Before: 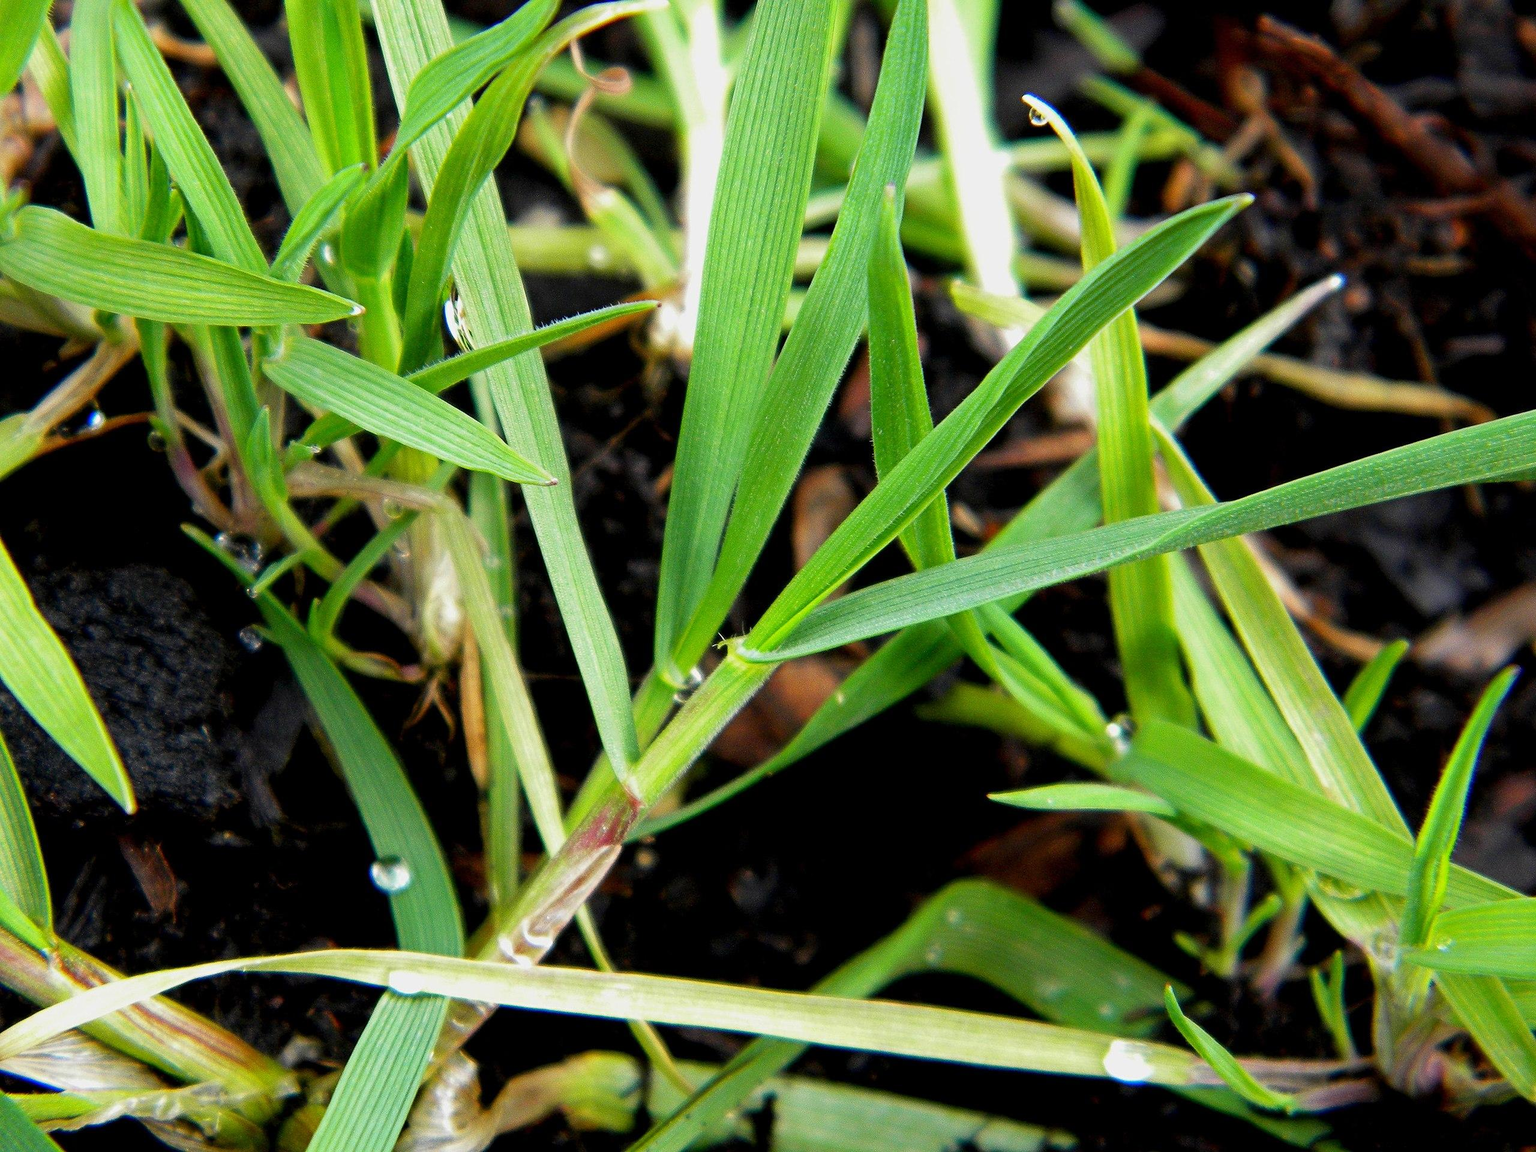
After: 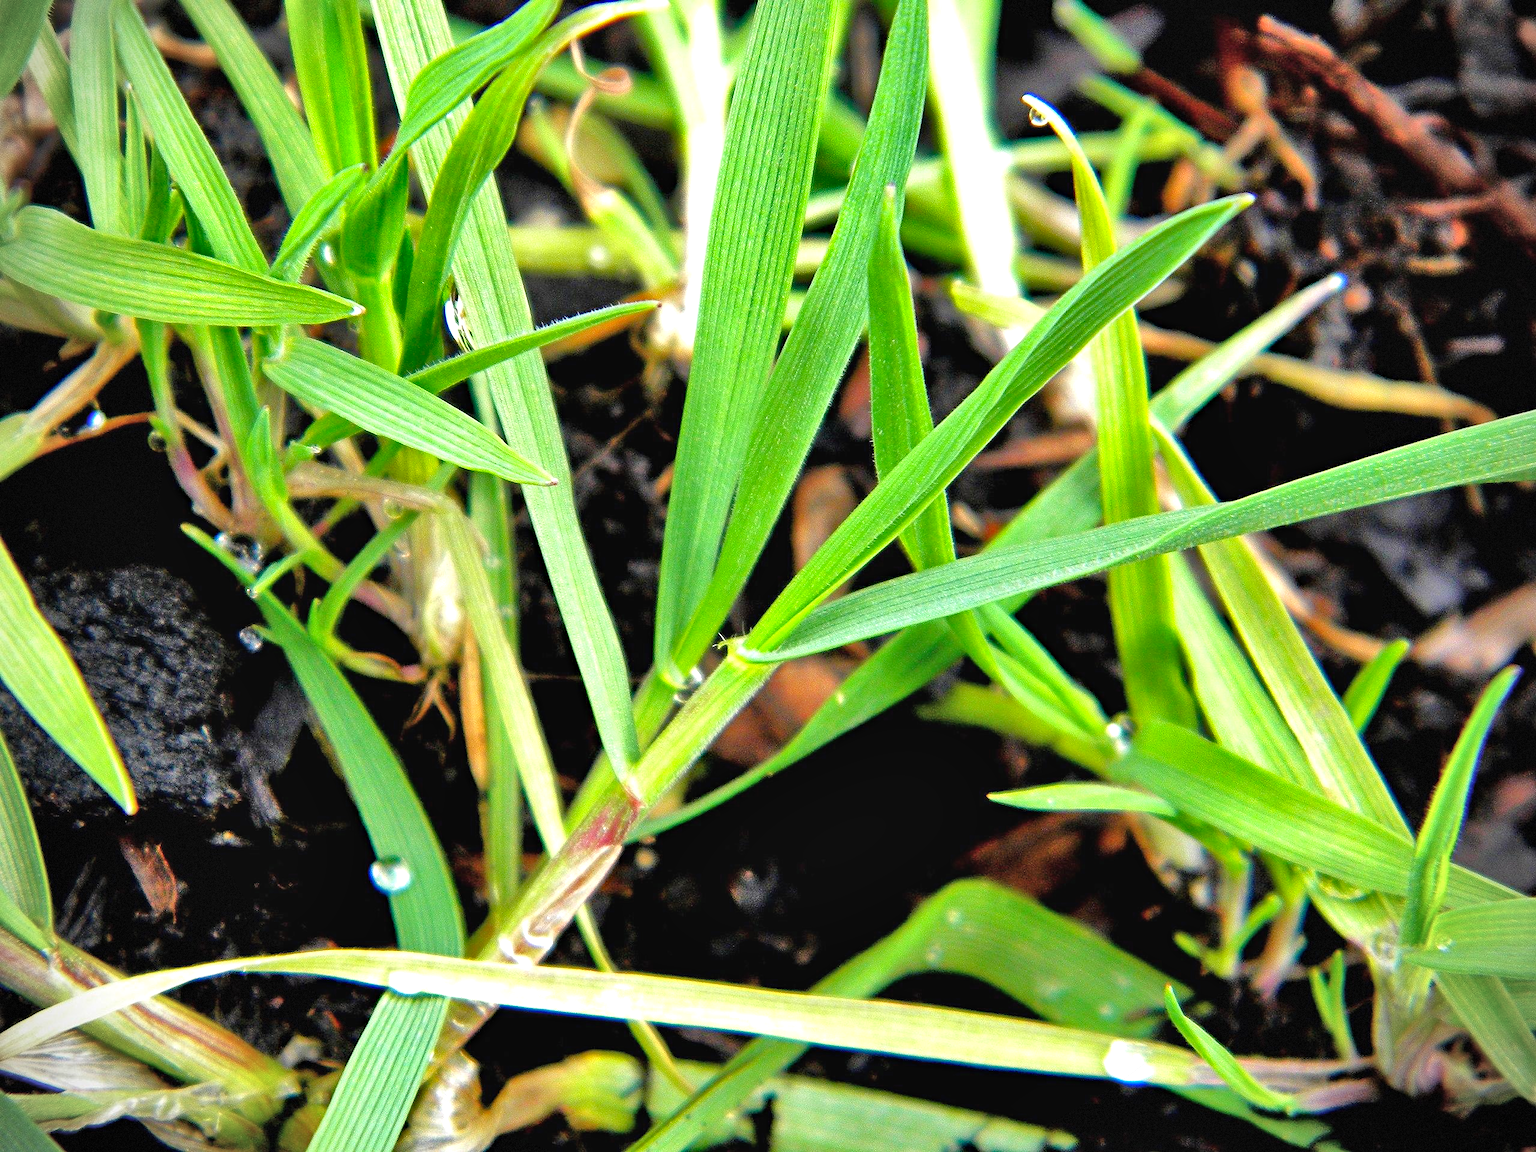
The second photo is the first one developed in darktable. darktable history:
tone equalizer: -7 EV 0.15 EV, -6 EV 0.6 EV, -5 EV 1.15 EV, -4 EV 1.33 EV, -3 EV 1.15 EV, -2 EV 0.6 EV, -1 EV 0.15 EV, mask exposure compensation -0.5 EV
vignetting: dithering 8-bit output, unbound false
haze removal: compatibility mode true, adaptive false
shadows and highlights: soften with gaussian
exposure: black level correction -0.002, exposure 0.54 EV, compensate highlight preservation false
